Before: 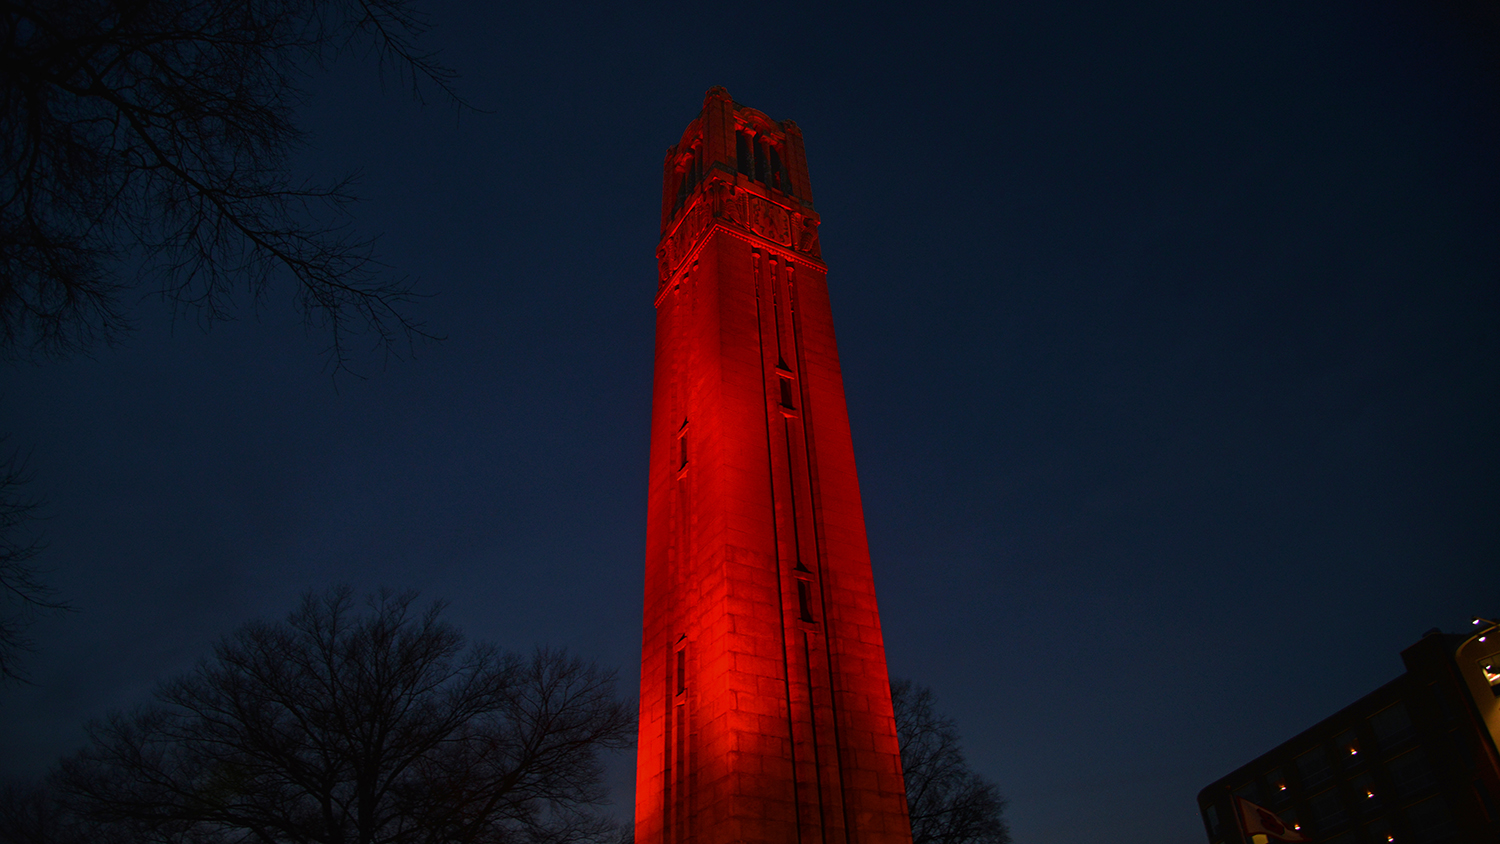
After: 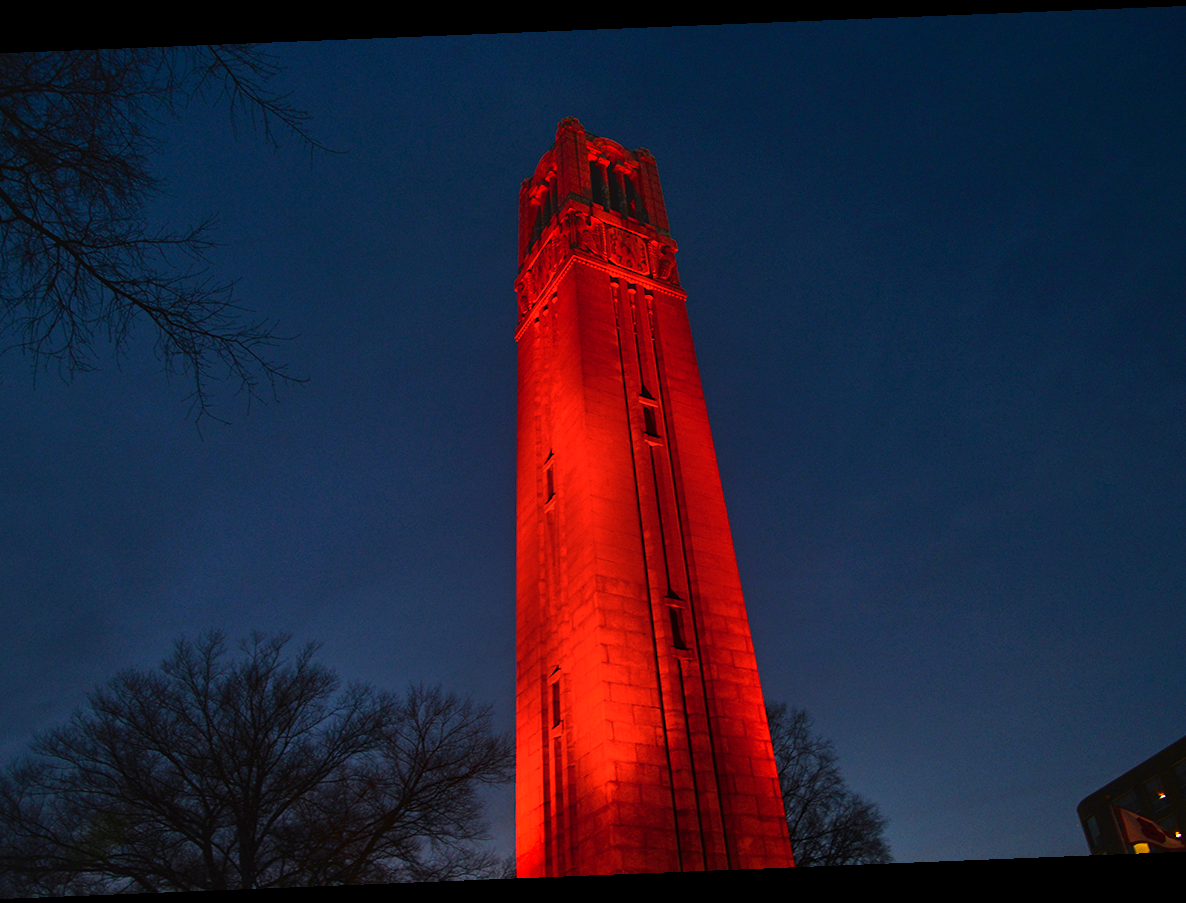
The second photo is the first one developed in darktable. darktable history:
rotate and perspective: rotation -2.29°, automatic cropping off
exposure: exposure 0.2 EV, compensate highlight preservation false
crop: left 9.88%, right 12.664%
shadows and highlights: highlights color adjustment 0%, low approximation 0.01, soften with gaussian
